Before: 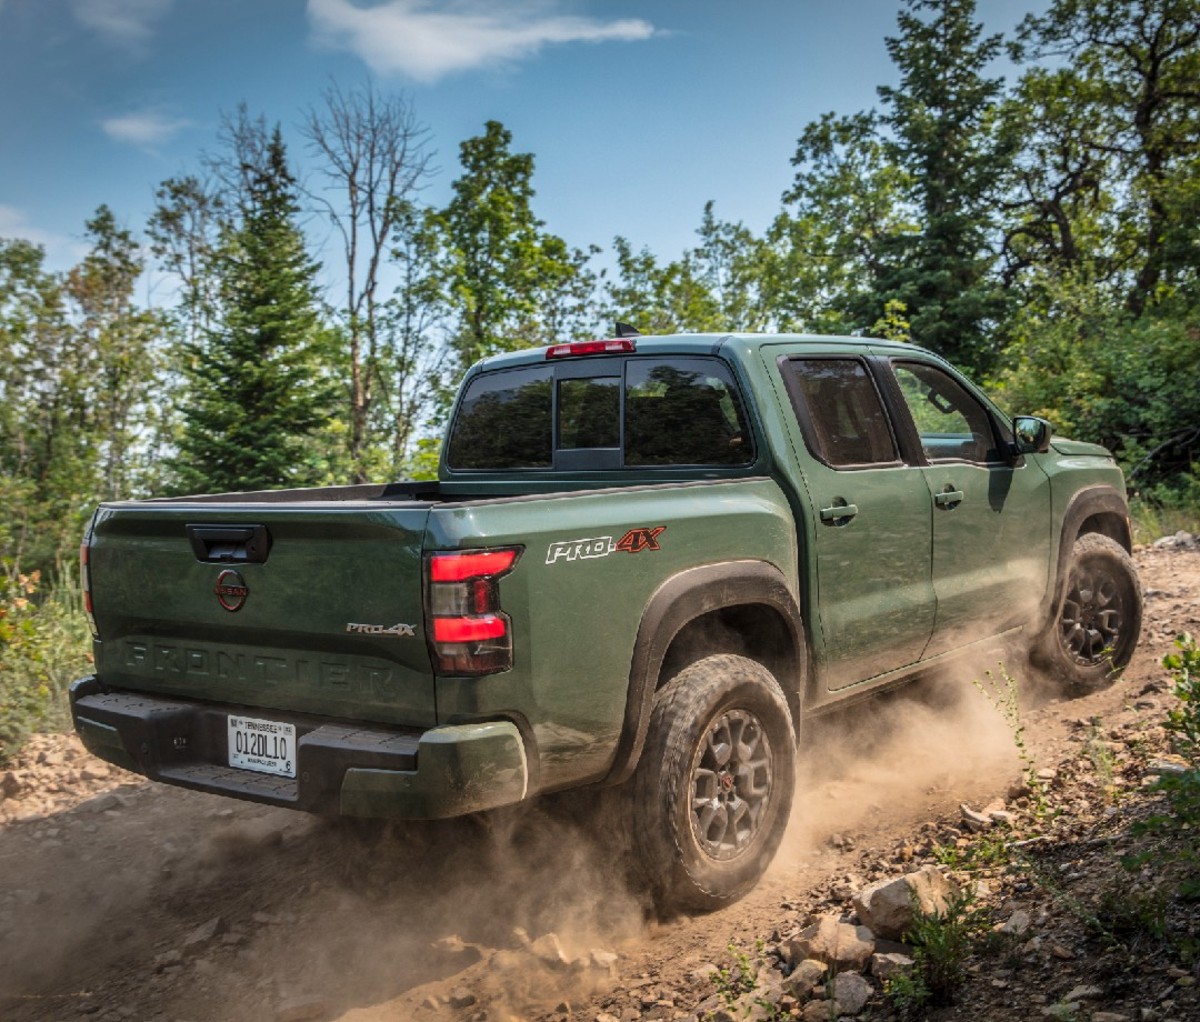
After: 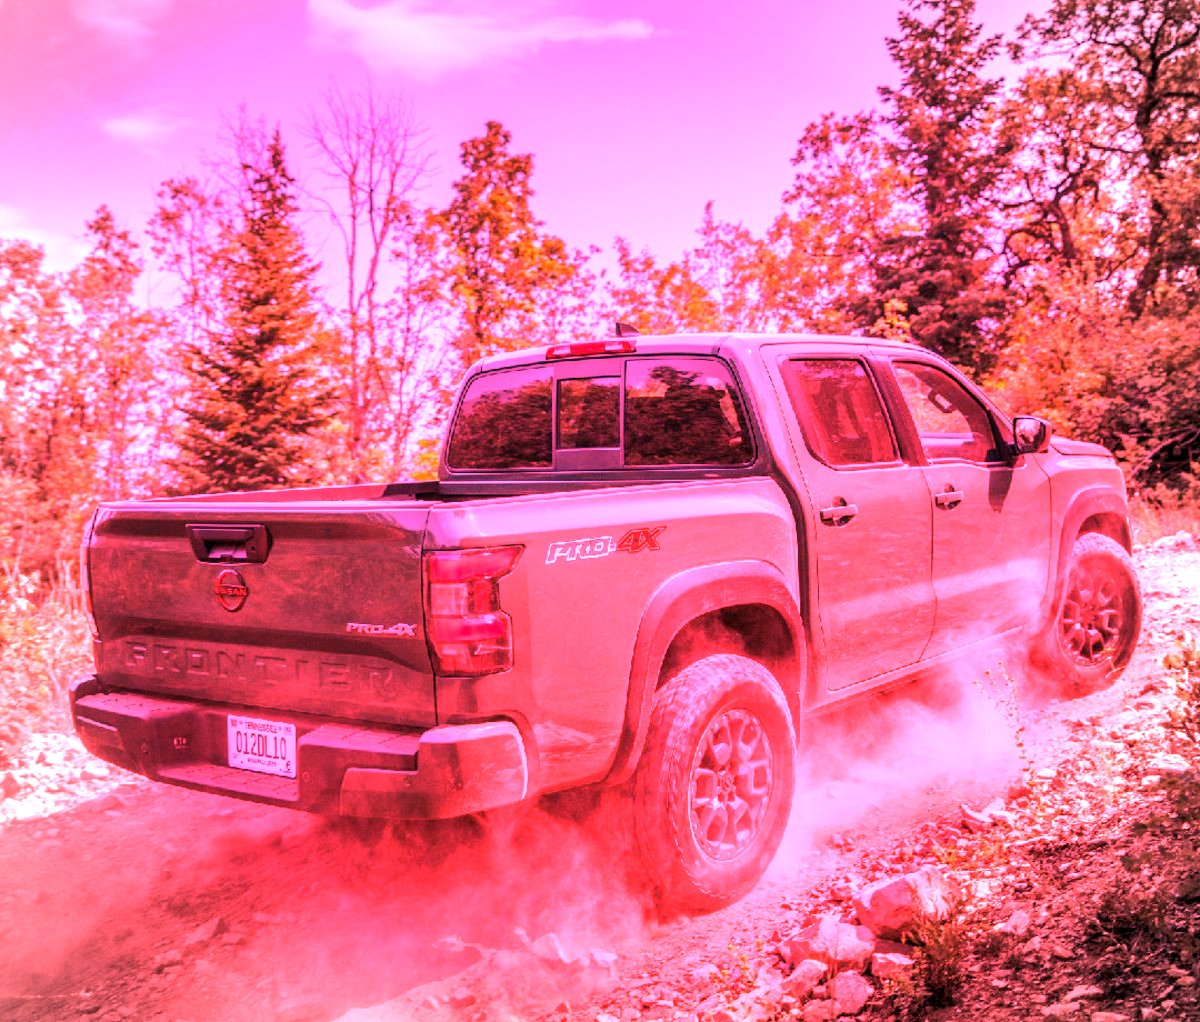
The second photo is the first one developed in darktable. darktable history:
vignetting: fall-off radius 60.92%
white balance: red 4.26, blue 1.802
